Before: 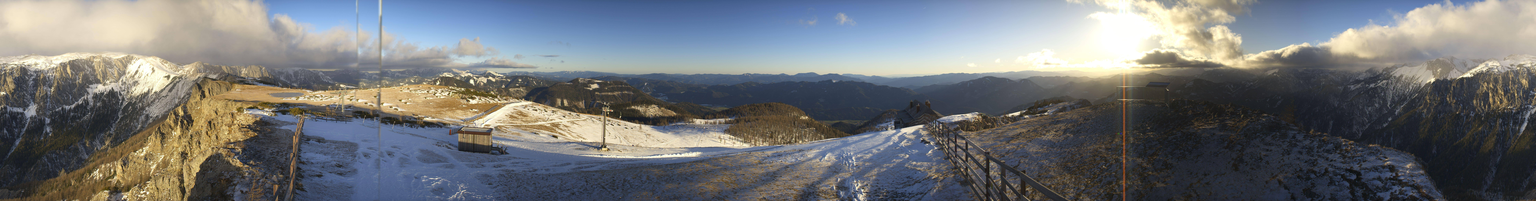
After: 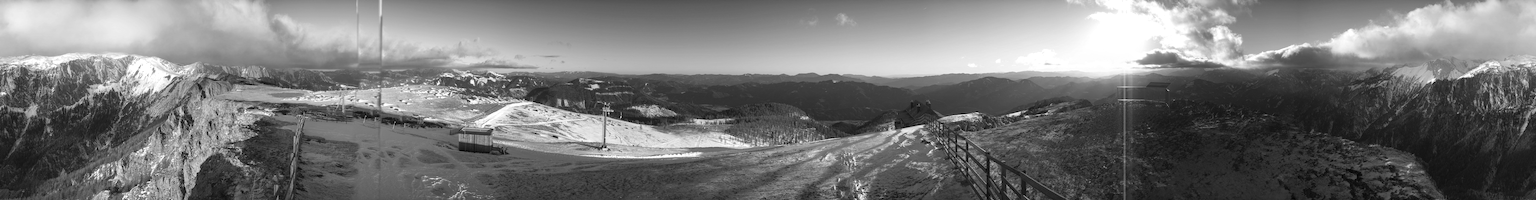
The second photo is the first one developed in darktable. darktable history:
monochrome: on, module defaults
local contrast: on, module defaults
